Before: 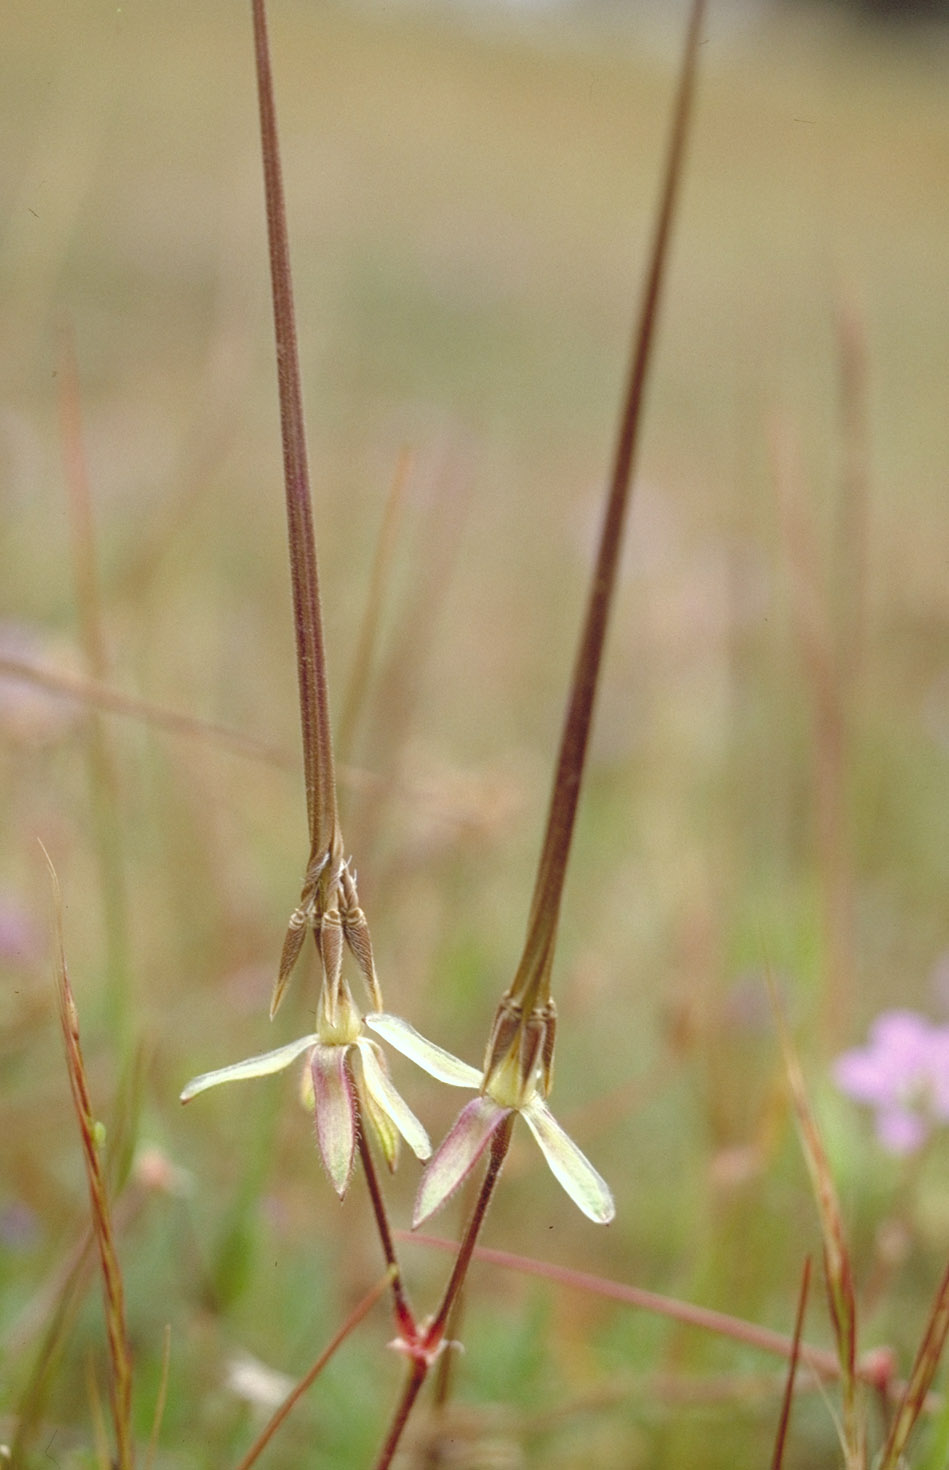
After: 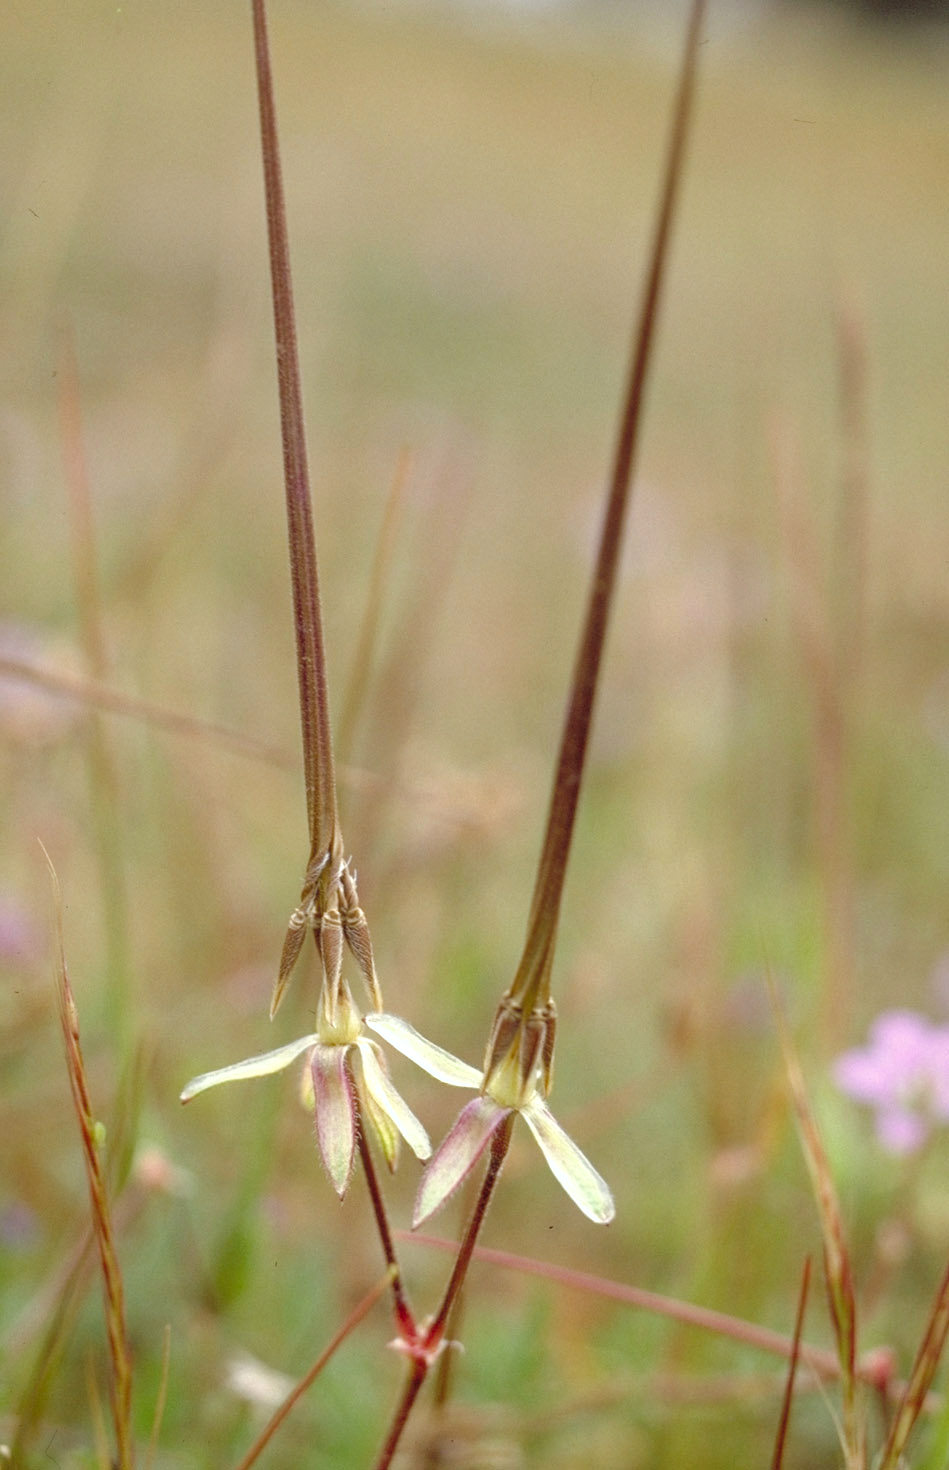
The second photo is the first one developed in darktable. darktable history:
exposure: black level correction 0.007, exposure 0.098 EV, compensate exposure bias true, compensate highlight preservation false
